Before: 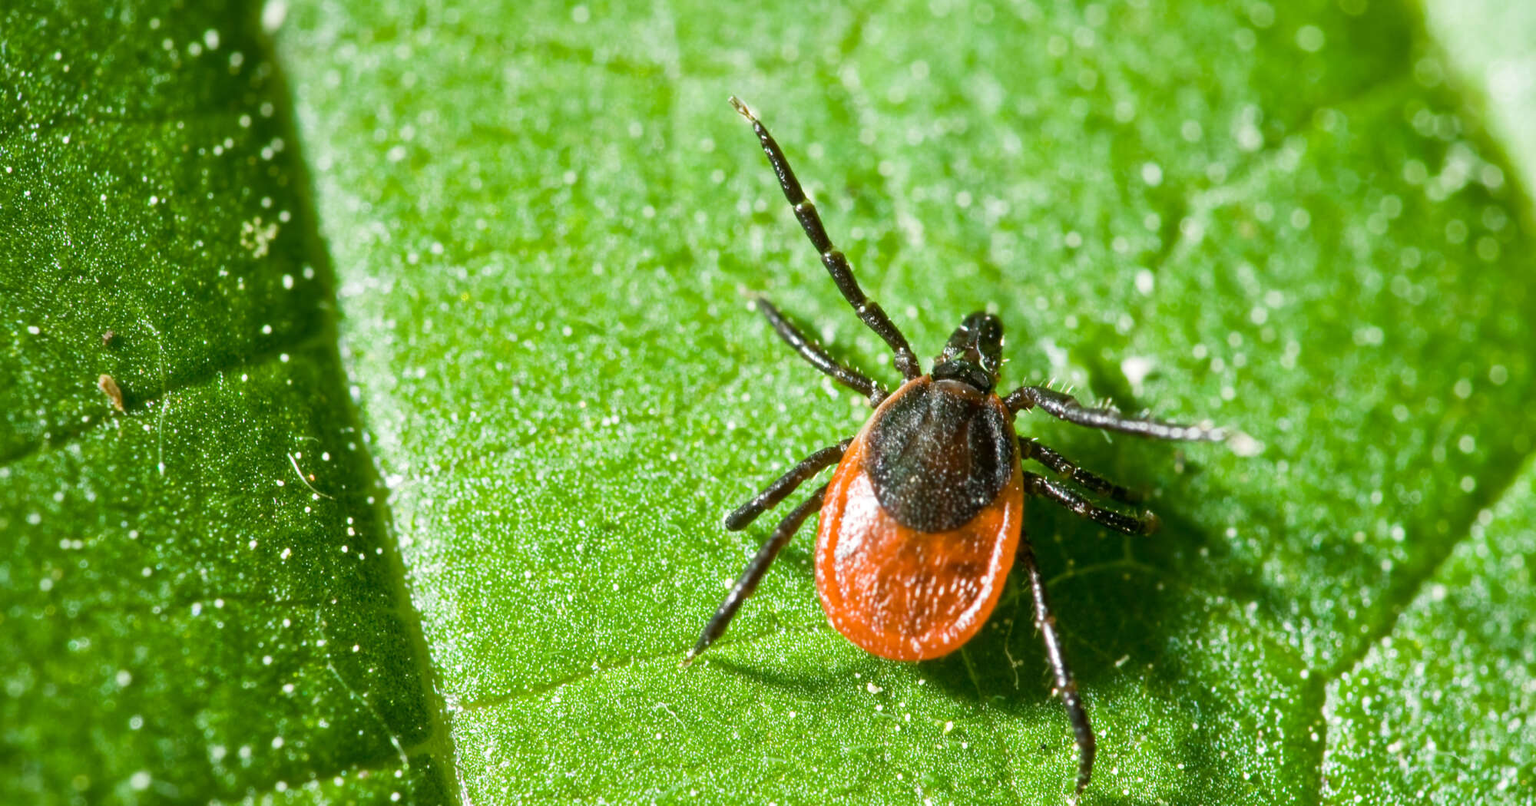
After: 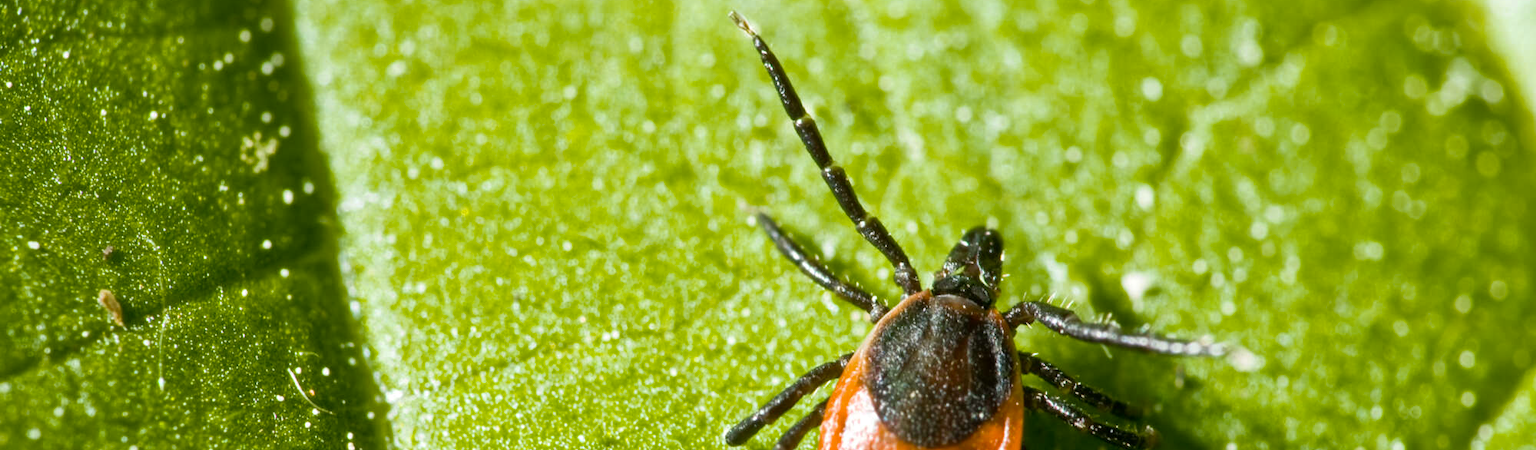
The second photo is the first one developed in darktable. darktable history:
crop and rotate: top 10.624%, bottom 33.39%
color zones: curves: ch0 [(0.254, 0.492) (0.724, 0.62)]; ch1 [(0.25, 0.528) (0.719, 0.796)]; ch2 [(0, 0.472) (0.25, 0.5) (0.73, 0.184)]
exposure: exposure 0.014 EV, compensate exposure bias true, compensate highlight preservation false
